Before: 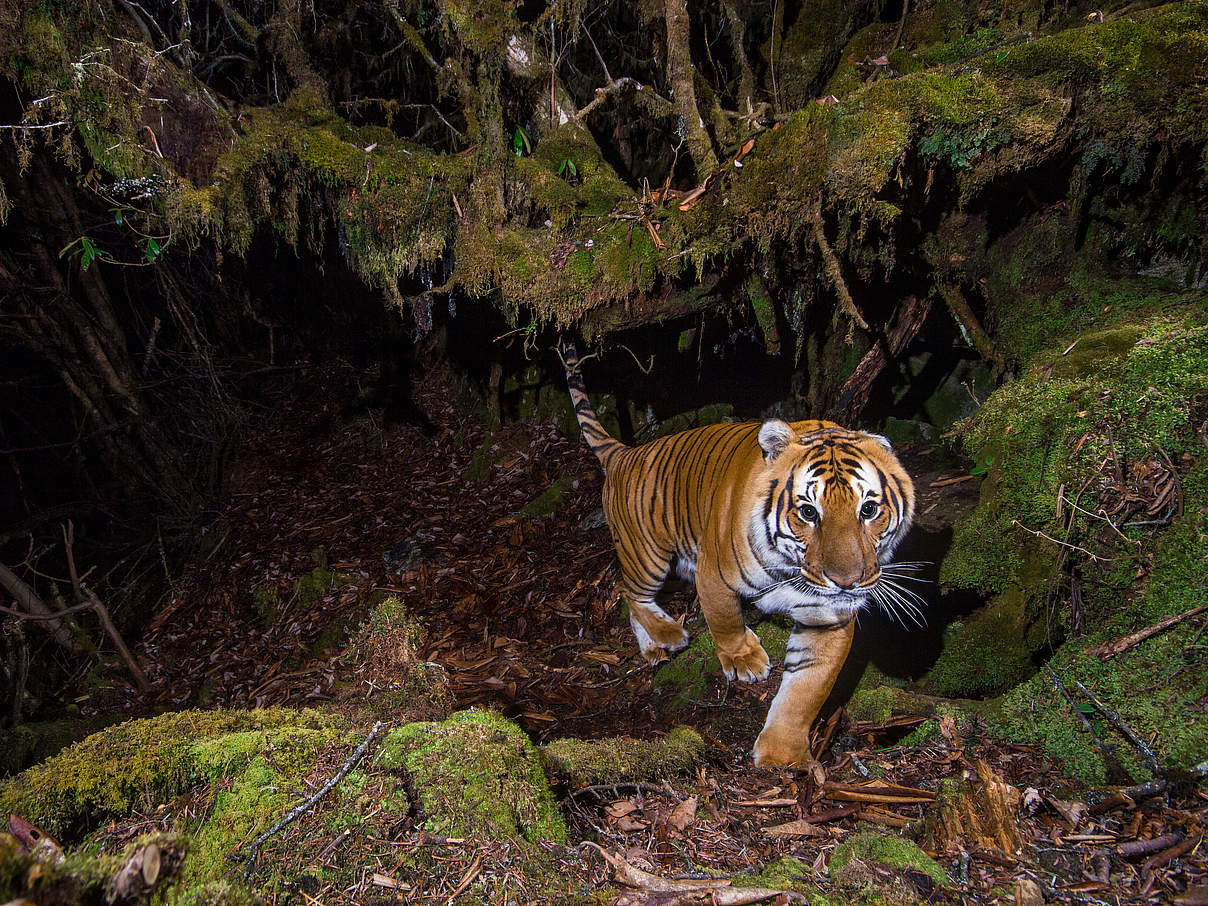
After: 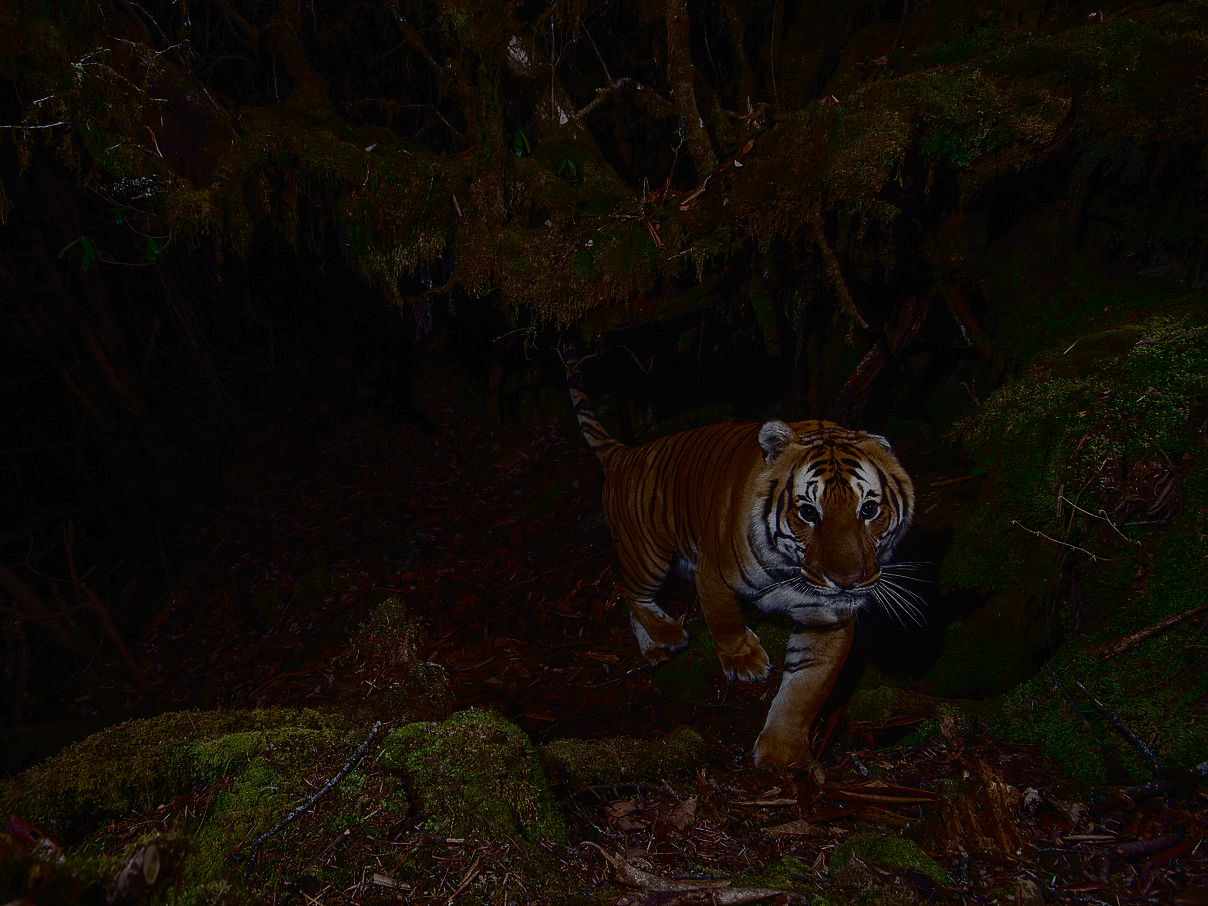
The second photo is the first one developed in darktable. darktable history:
exposure: exposure -1.928 EV, compensate exposure bias true, compensate highlight preservation false
contrast brightness saturation: saturation -0.081
tone curve: curves: ch0 [(0, 0) (0.003, 0.011) (0.011, 0.014) (0.025, 0.018) (0.044, 0.023) (0.069, 0.028) (0.1, 0.031) (0.136, 0.039) (0.177, 0.056) (0.224, 0.081) (0.277, 0.129) (0.335, 0.188) (0.399, 0.256) (0.468, 0.367) (0.543, 0.514) (0.623, 0.684) (0.709, 0.785) (0.801, 0.846) (0.898, 0.884) (1, 1)], color space Lab, independent channels, preserve colors none
